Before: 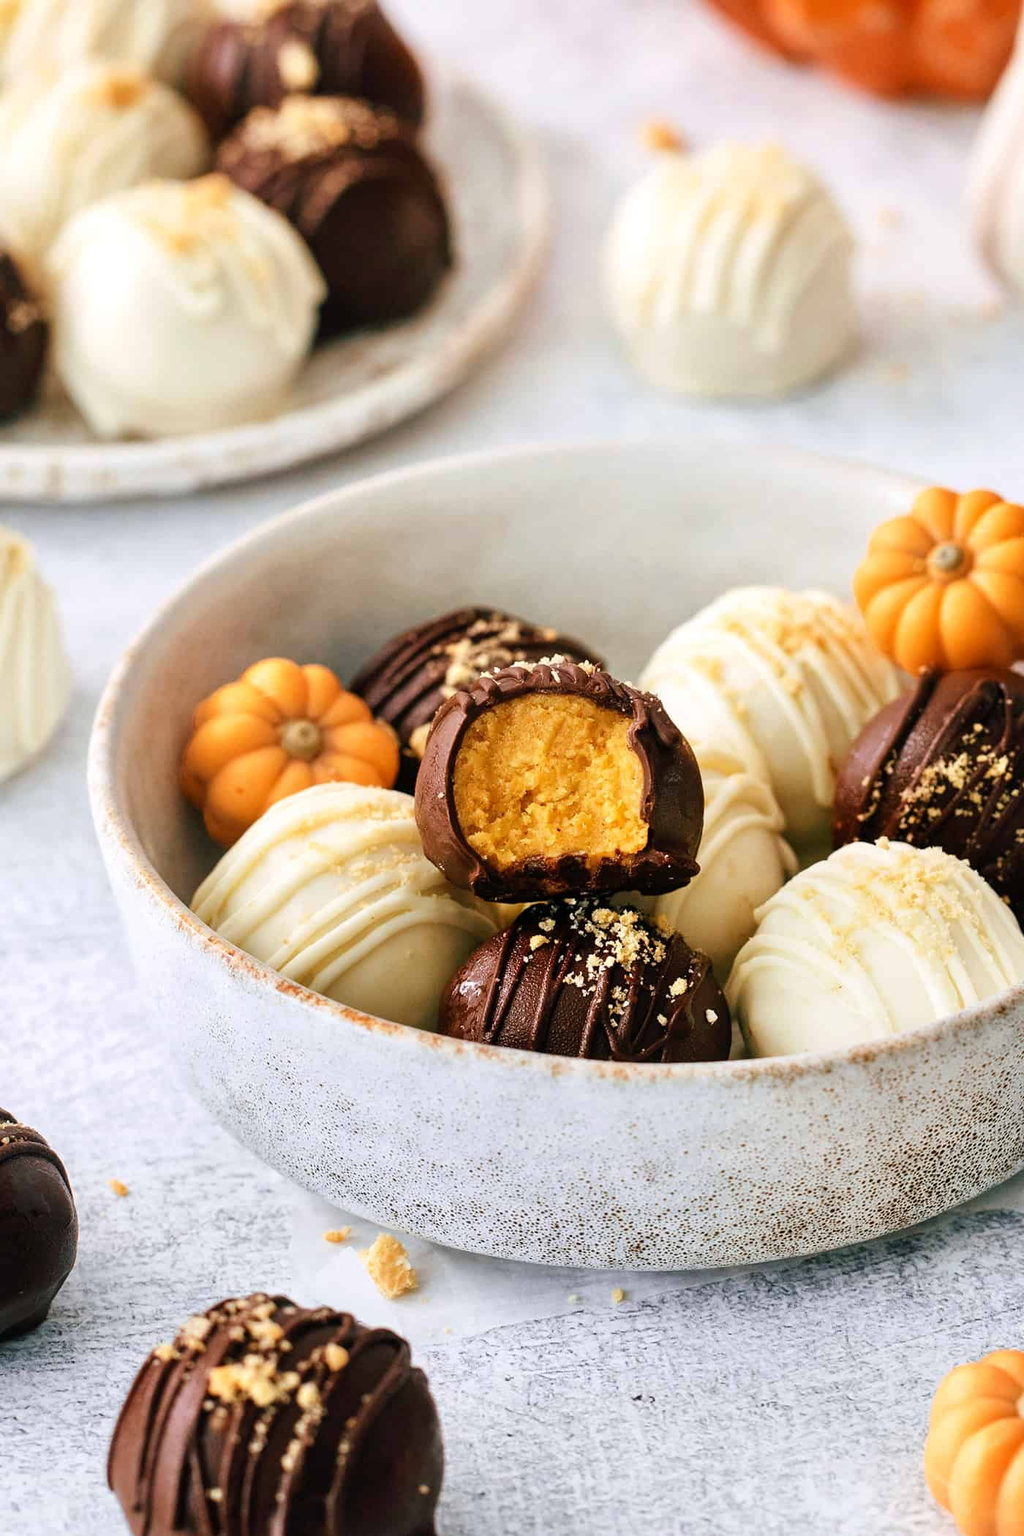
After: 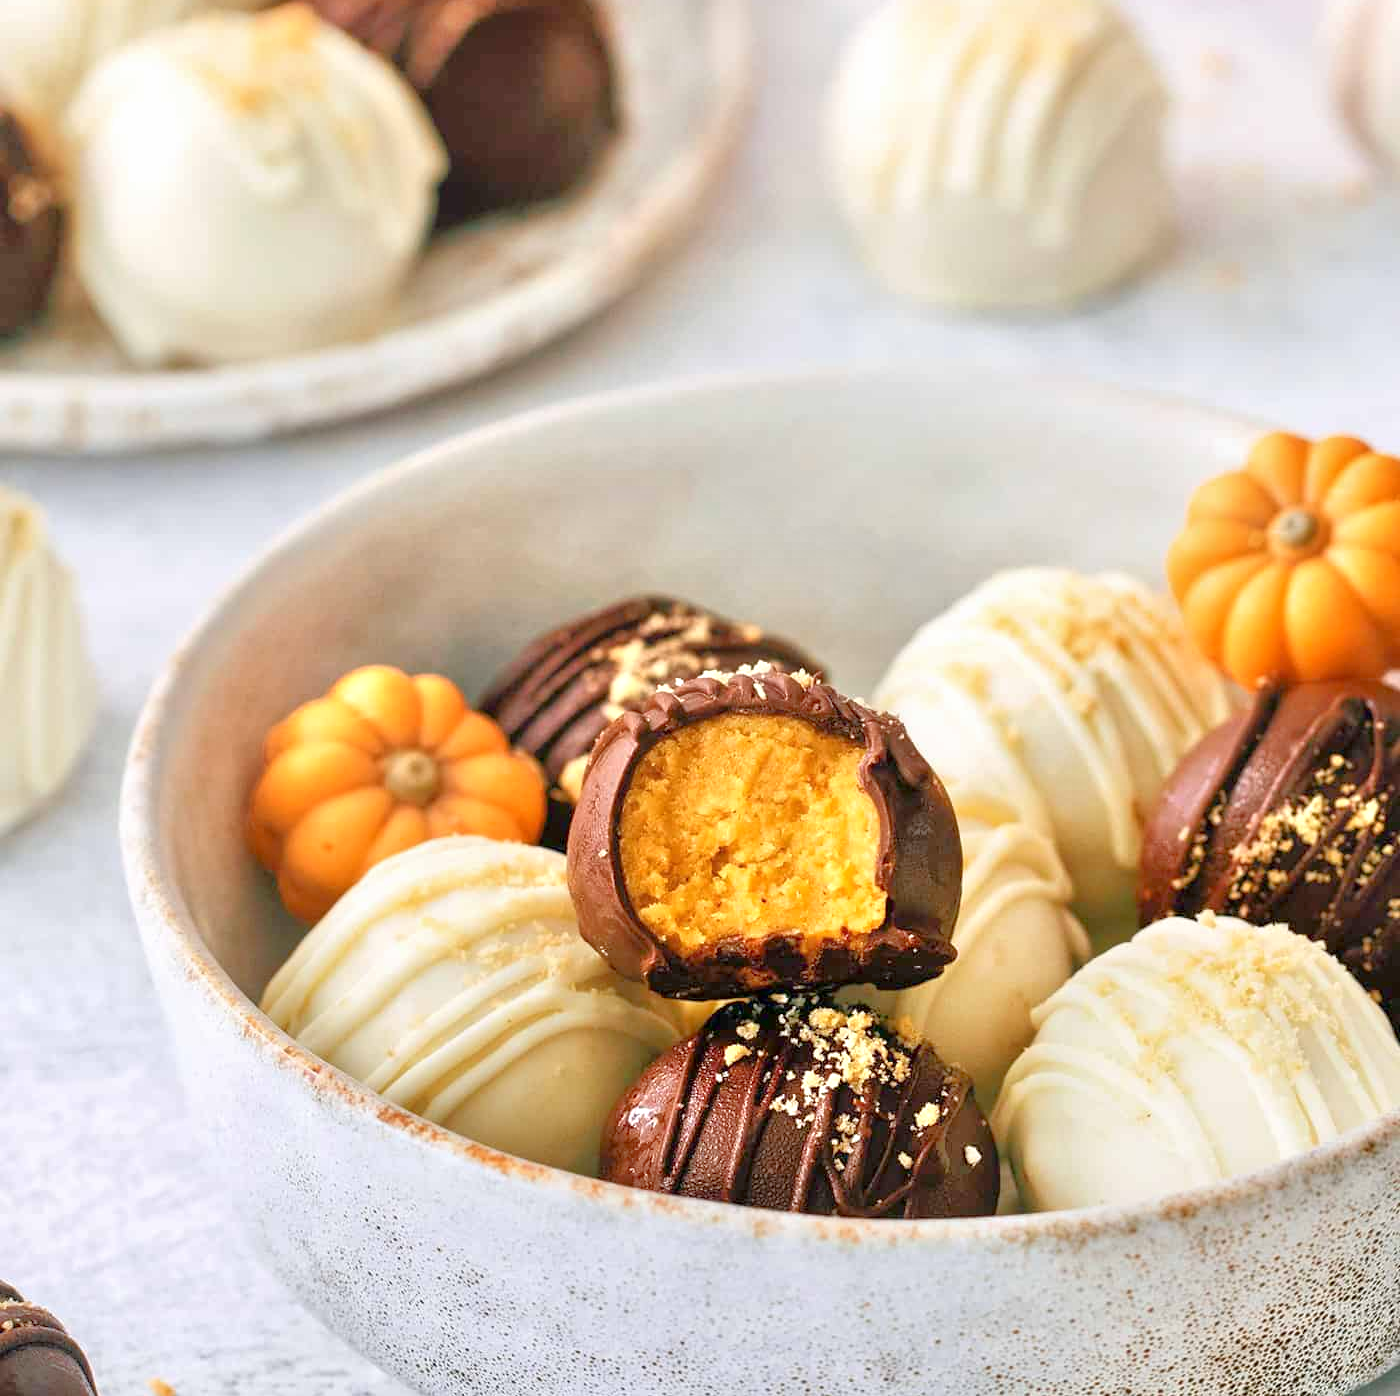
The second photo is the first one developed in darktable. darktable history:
crop: top 11.145%, bottom 22.333%
tone equalizer: -8 EV 1.96 EV, -7 EV 1.98 EV, -6 EV 1.97 EV, -5 EV 1.98 EV, -4 EV 1.97 EV, -3 EV 1.47 EV, -2 EV 0.972 EV, -1 EV 0.507 EV
